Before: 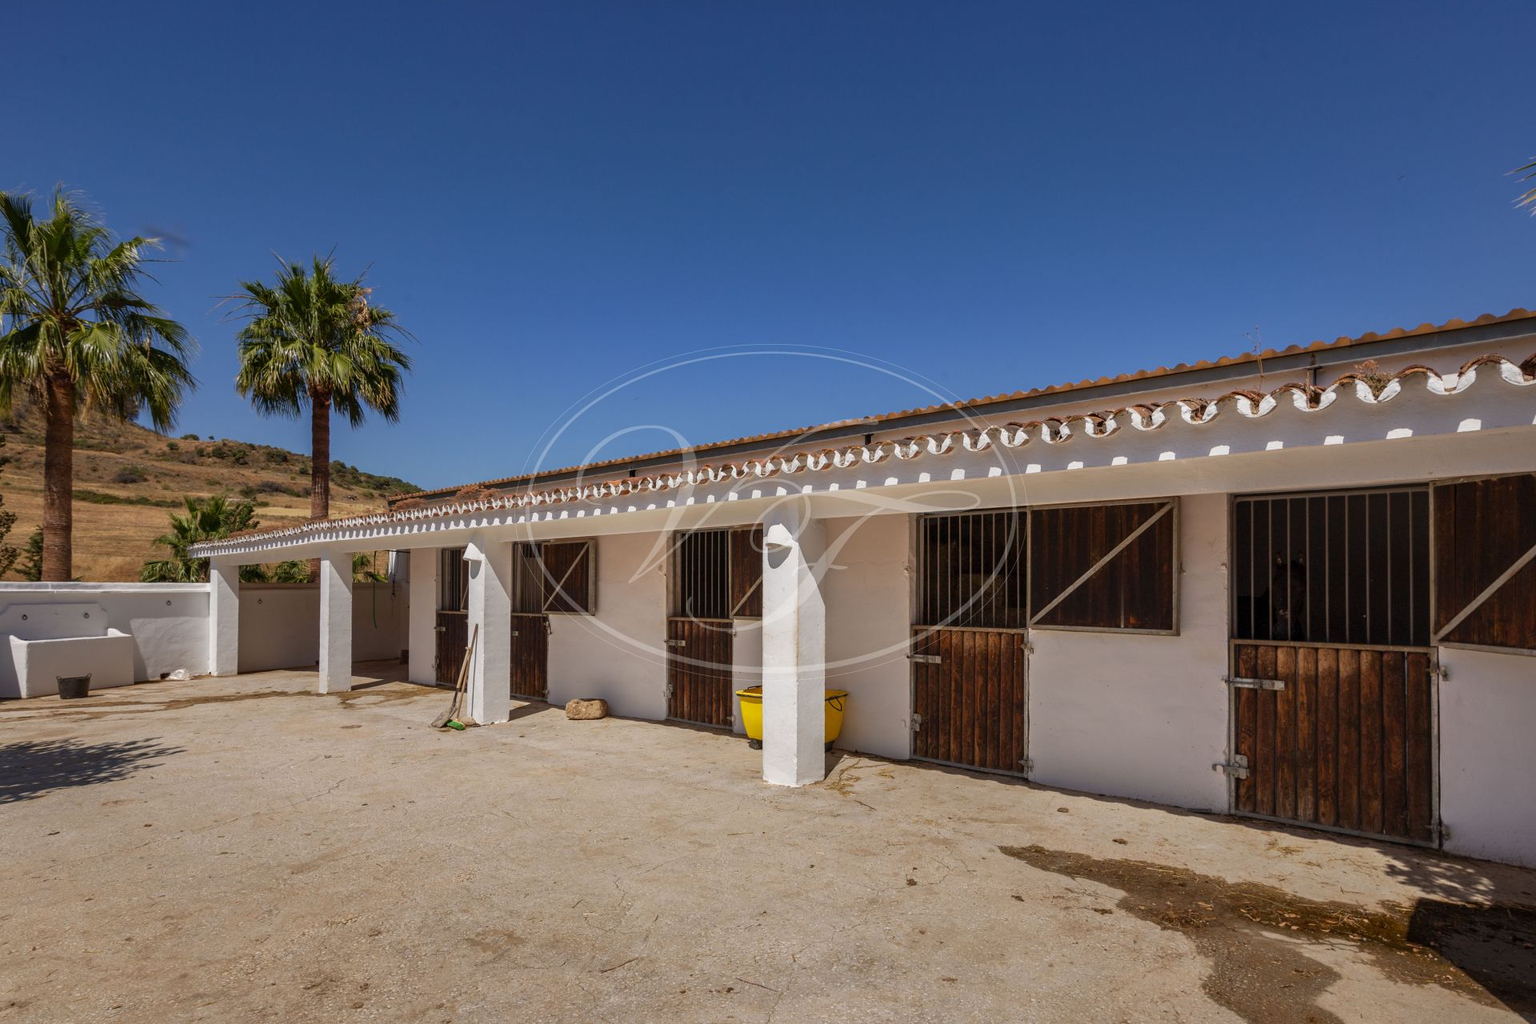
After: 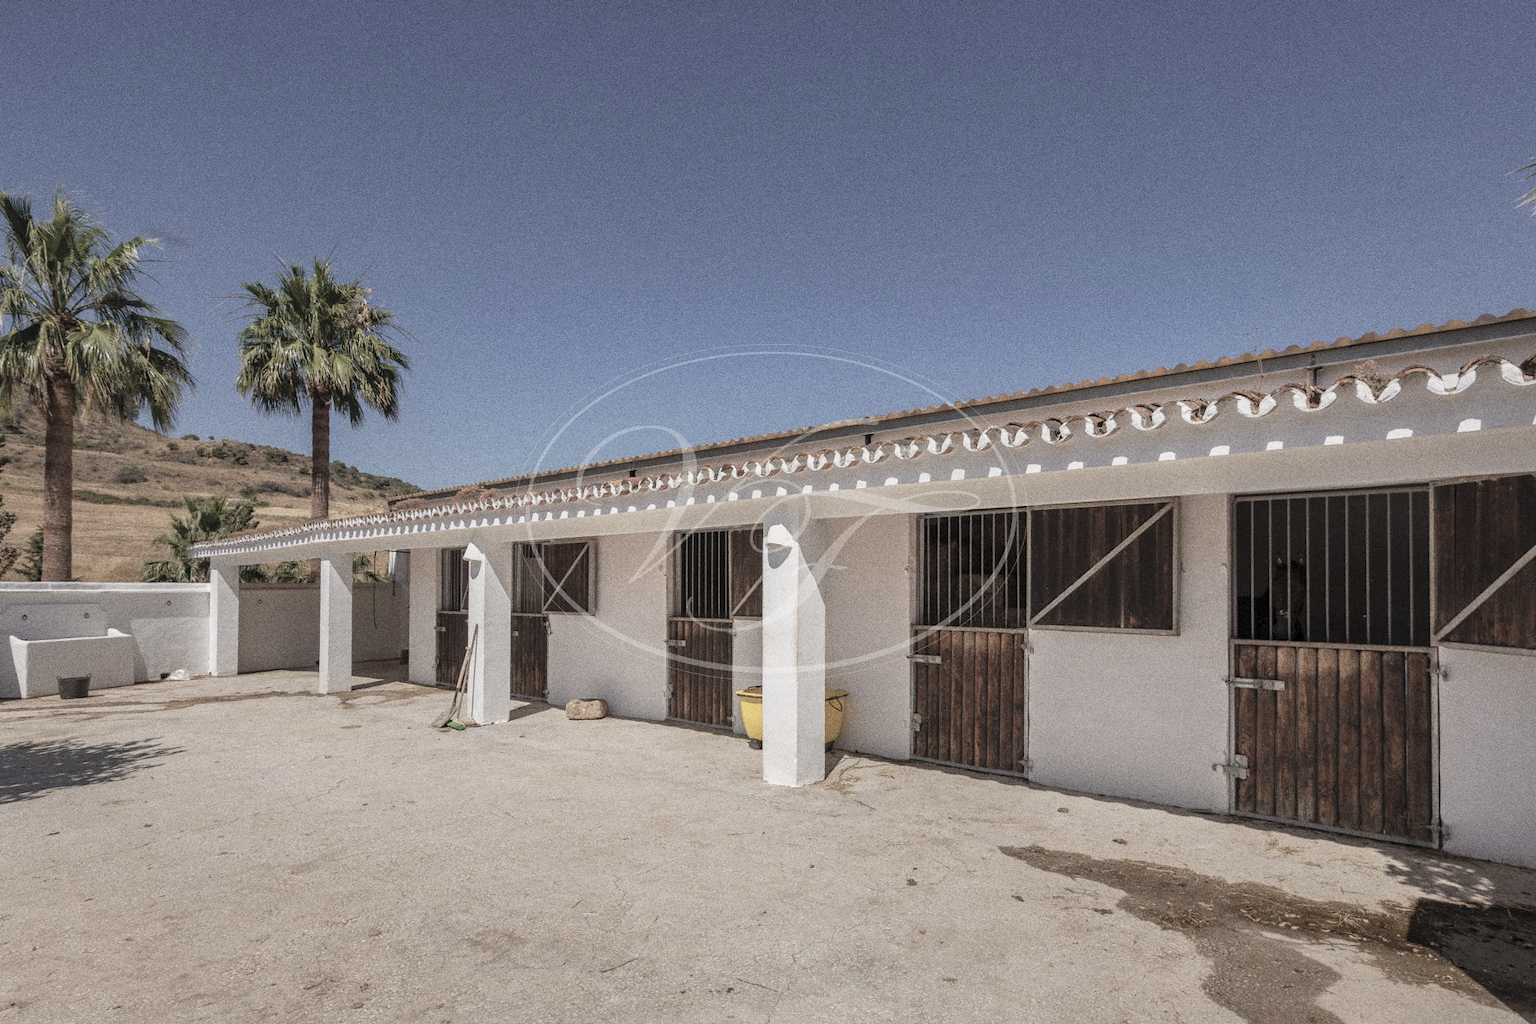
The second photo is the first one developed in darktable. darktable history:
contrast brightness saturation: brightness 0.18, saturation -0.5
grain: coarseness 0.09 ISO, strength 40%
